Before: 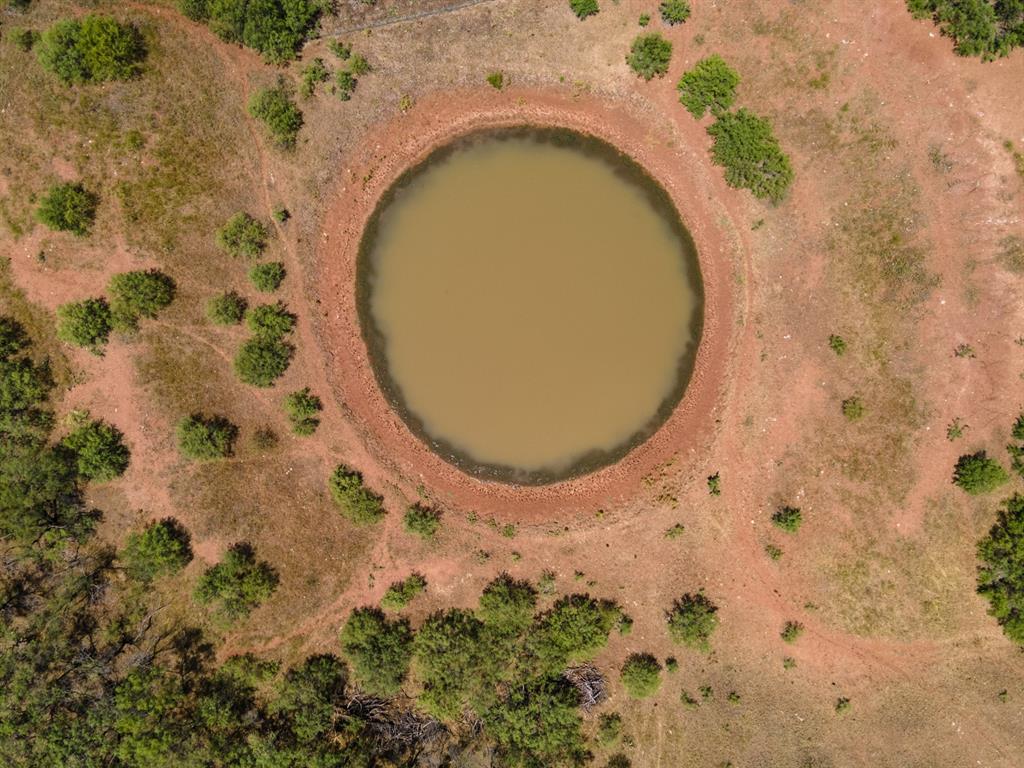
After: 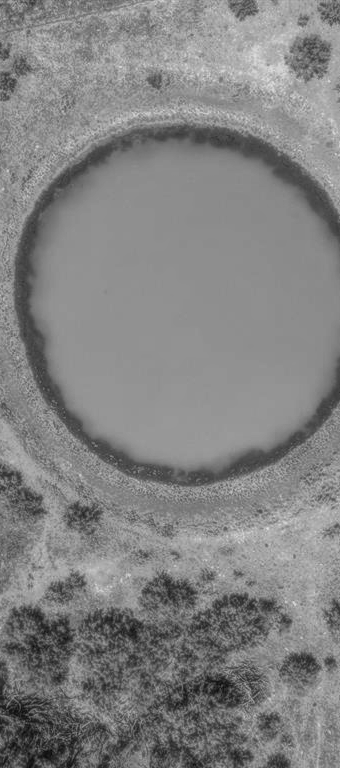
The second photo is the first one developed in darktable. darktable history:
monochrome: on, module defaults
local contrast: highlights 20%, shadows 30%, detail 200%, midtone range 0.2
crop: left 33.36%, right 33.36%
contrast brightness saturation: saturation -0.05
soften: size 19.52%, mix 20.32%
